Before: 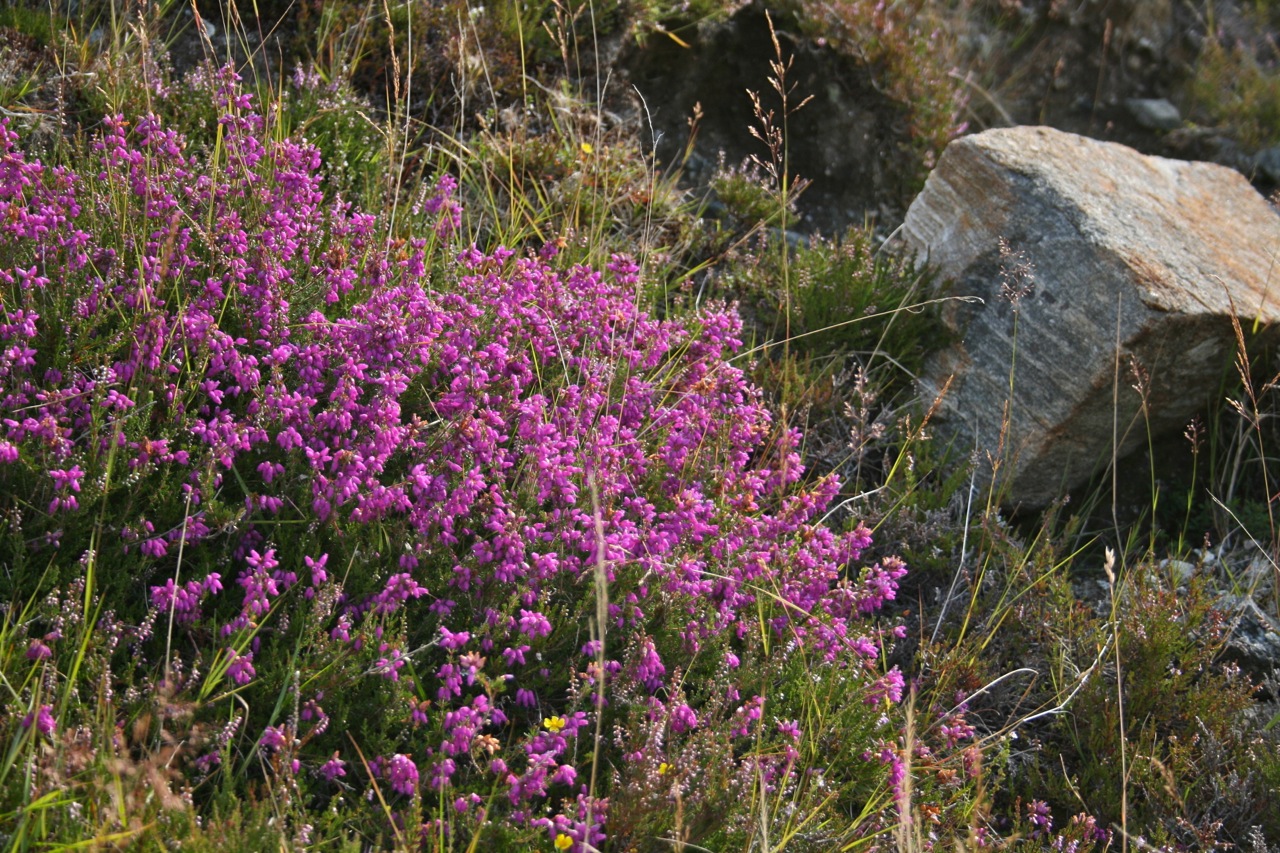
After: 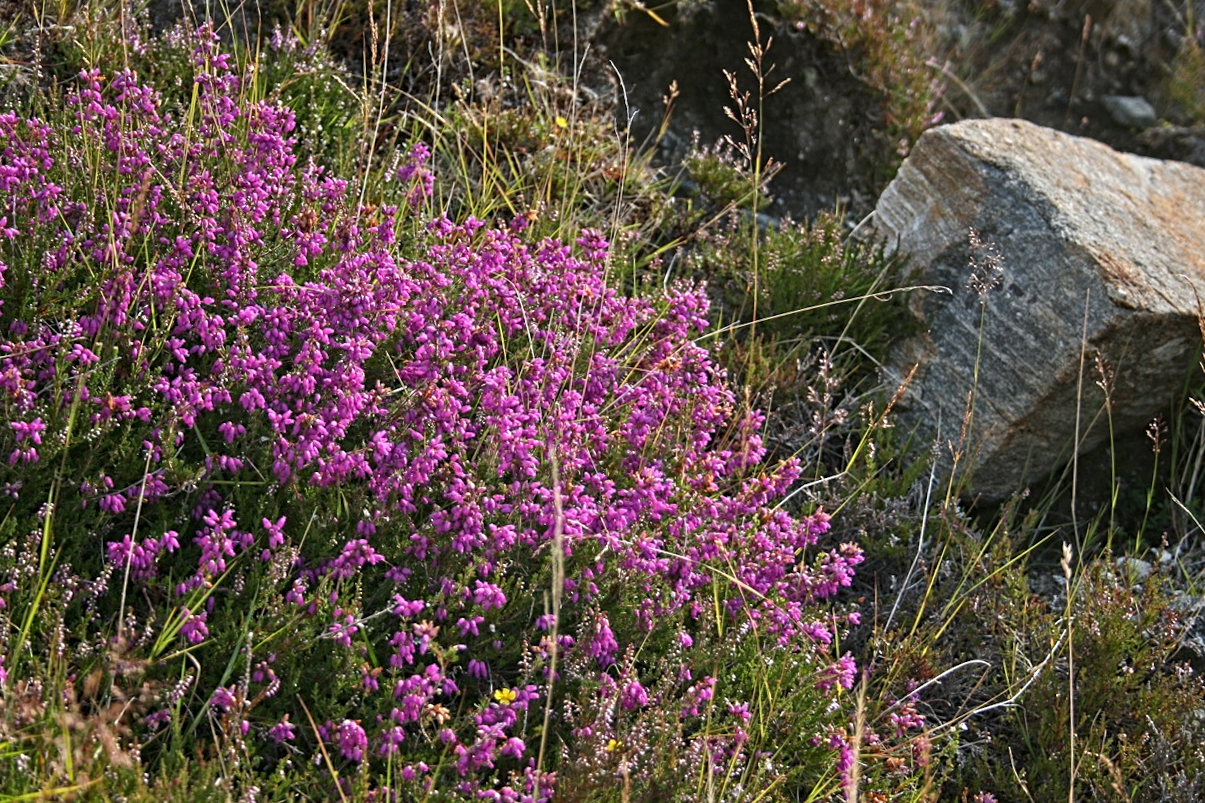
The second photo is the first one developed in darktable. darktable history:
crop and rotate: angle -2.38°
contrast equalizer: y [[0.5, 0.5, 0.5, 0.539, 0.64, 0.611], [0.5 ×6], [0.5 ×6], [0 ×6], [0 ×6]]
